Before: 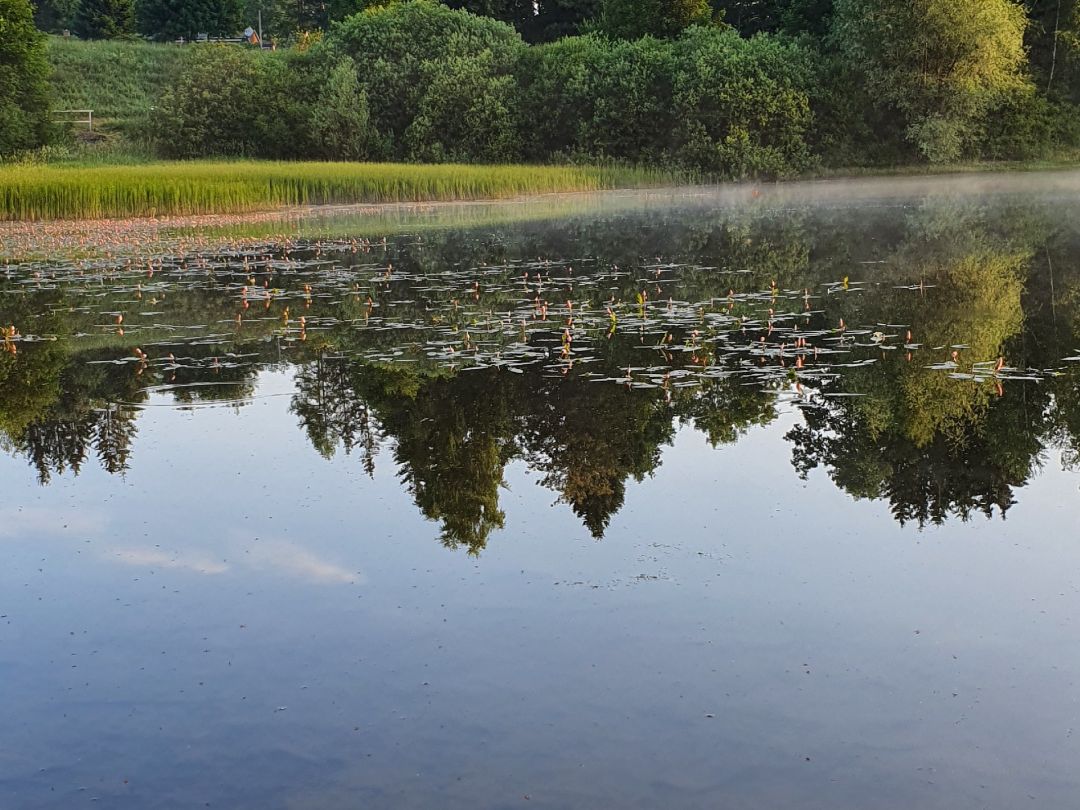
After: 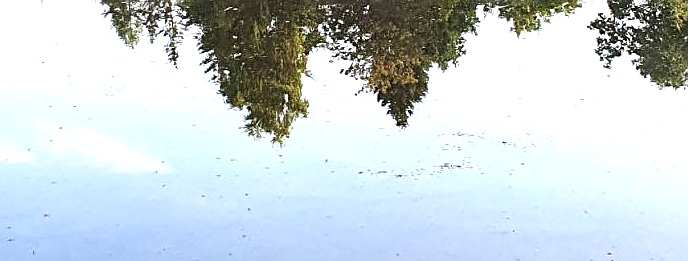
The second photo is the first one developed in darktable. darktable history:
crop: left 18.207%, top 50.831%, right 17.201%, bottom 16.925%
exposure: black level correction 0, exposure 1.283 EV, compensate highlight preservation false
sharpen: on, module defaults
